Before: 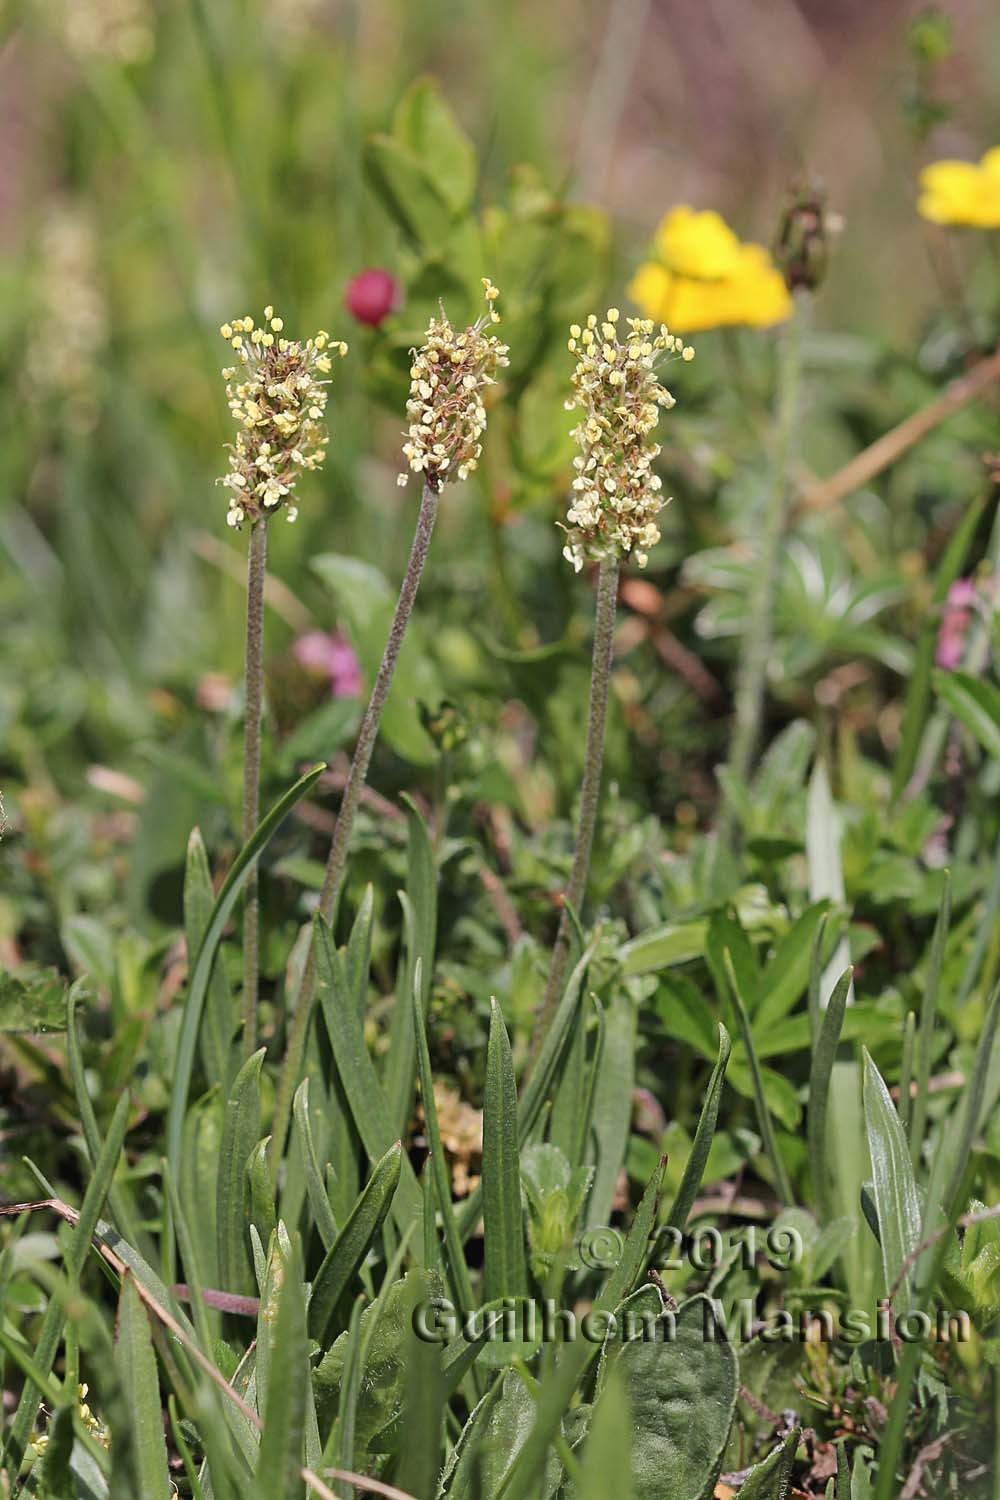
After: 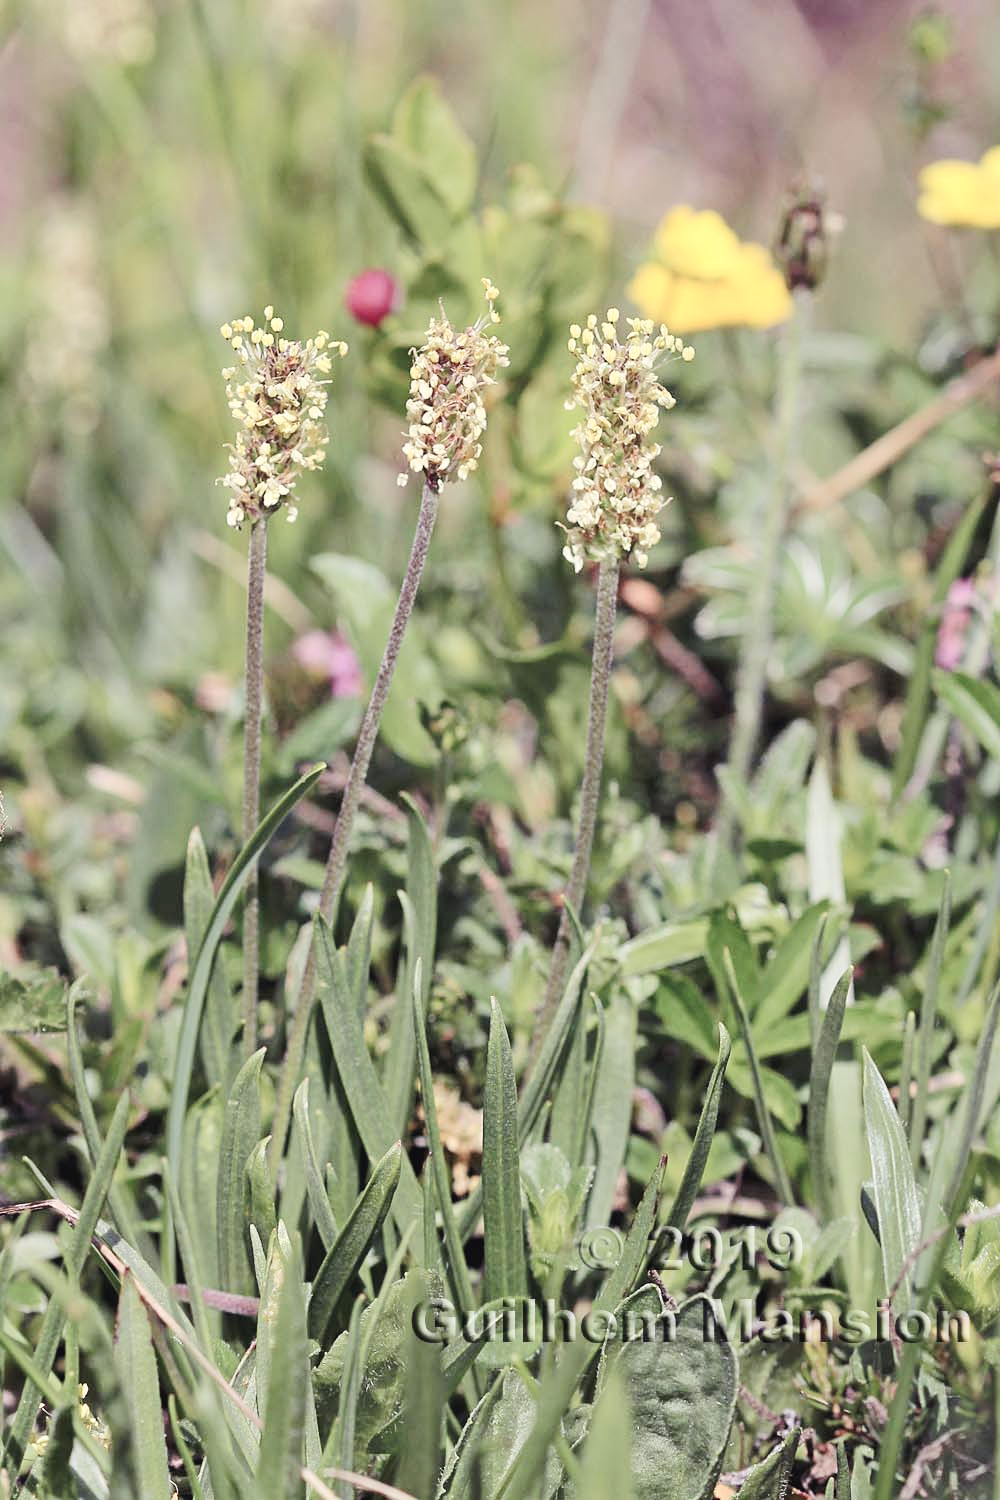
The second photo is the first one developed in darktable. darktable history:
color balance rgb: shadows lift › luminance -21.78%, shadows lift › chroma 9.046%, shadows lift › hue 283.51°, power › hue 214.74°, linear chroma grading › shadows -1.846%, linear chroma grading › highlights -14.109%, linear chroma grading › global chroma -9.847%, linear chroma grading › mid-tones -10.109%, perceptual saturation grading › global saturation 3.007%
contrast brightness saturation: contrast 0.144, brightness 0.22
tone curve: curves: ch0 [(0, 0.024) (0.049, 0.038) (0.176, 0.162) (0.33, 0.331) (0.432, 0.475) (0.601, 0.665) (0.843, 0.876) (1, 1)]; ch1 [(0, 0) (0.339, 0.358) (0.445, 0.439) (0.476, 0.47) (0.504, 0.504) (0.53, 0.511) (0.557, 0.558) (0.627, 0.635) (0.728, 0.746) (1, 1)]; ch2 [(0, 0) (0.327, 0.324) (0.417, 0.44) (0.46, 0.453) (0.502, 0.504) (0.526, 0.52) (0.54, 0.564) (0.606, 0.626) (0.76, 0.75) (1, 1)], preserve colors none
